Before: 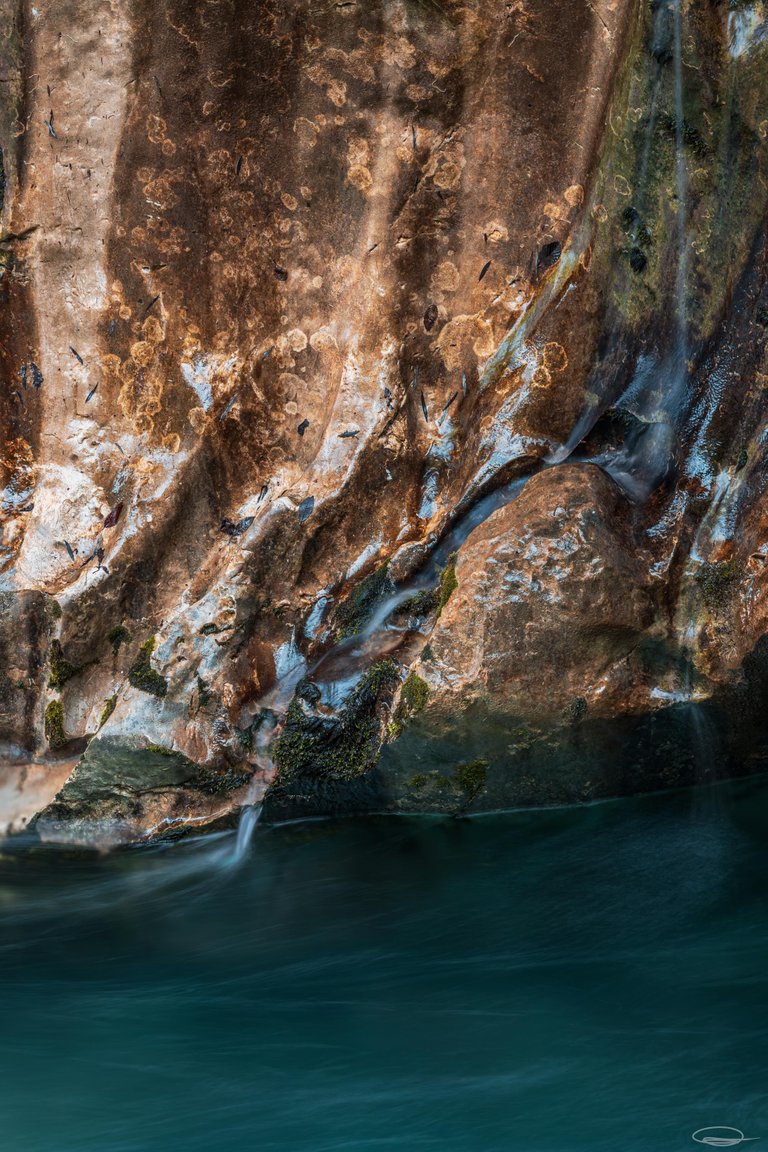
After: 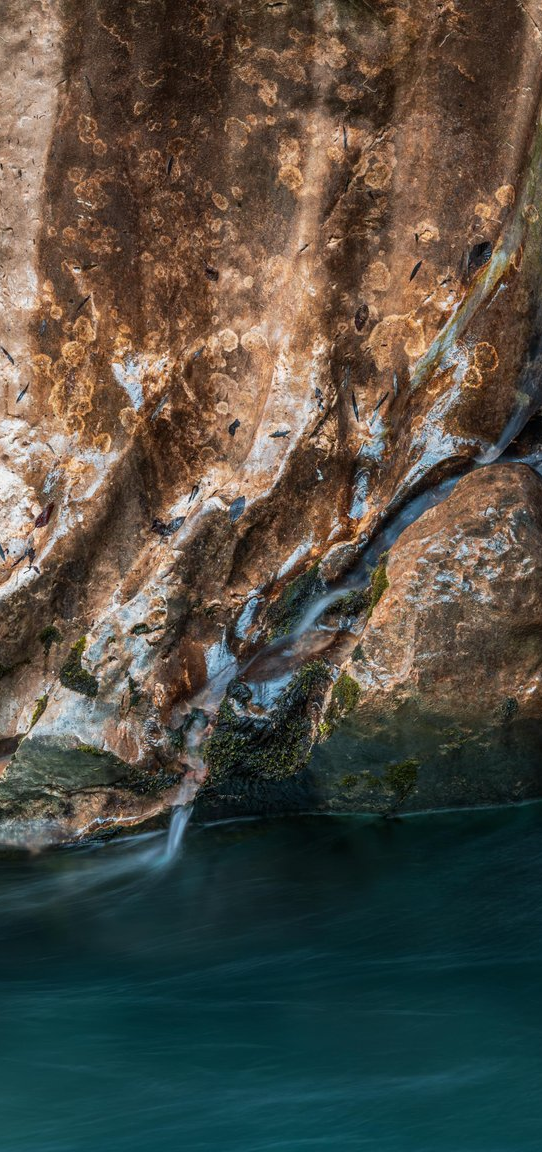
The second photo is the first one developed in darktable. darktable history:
crop and rotate: left 9.016%, right 20.36%
